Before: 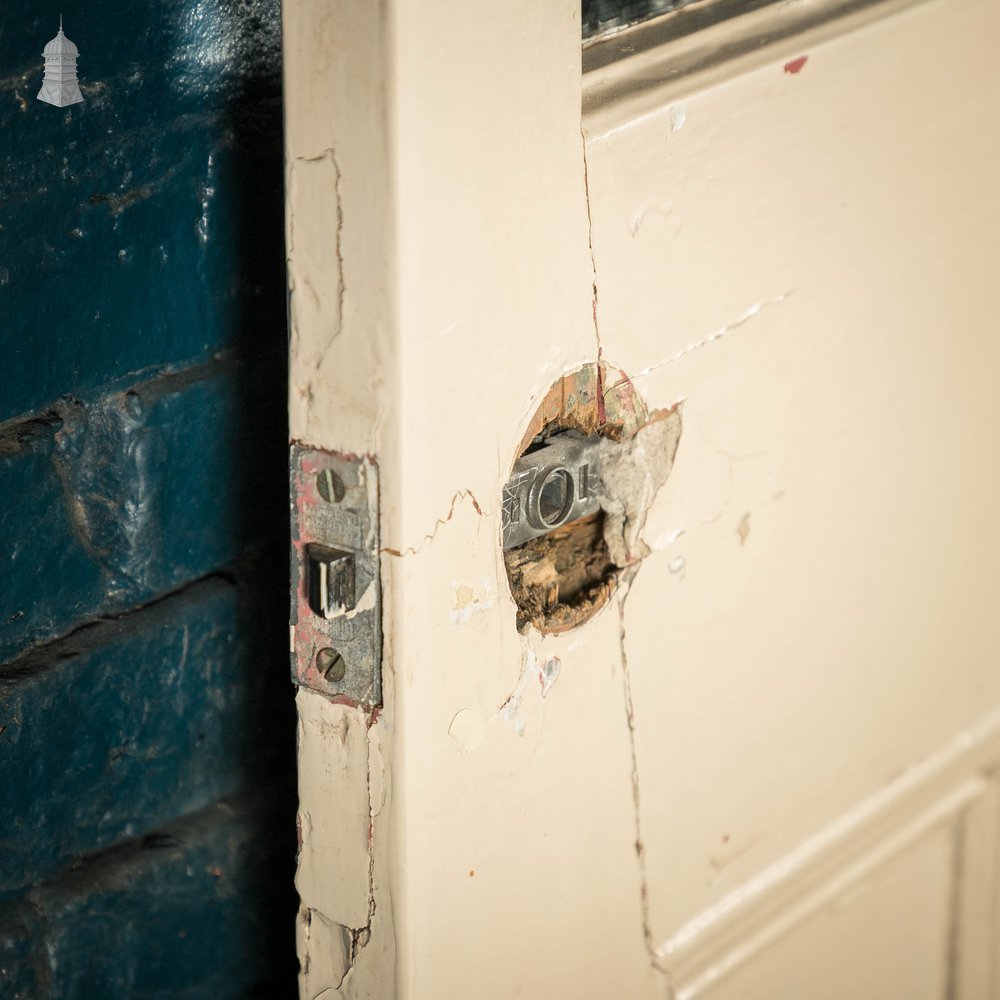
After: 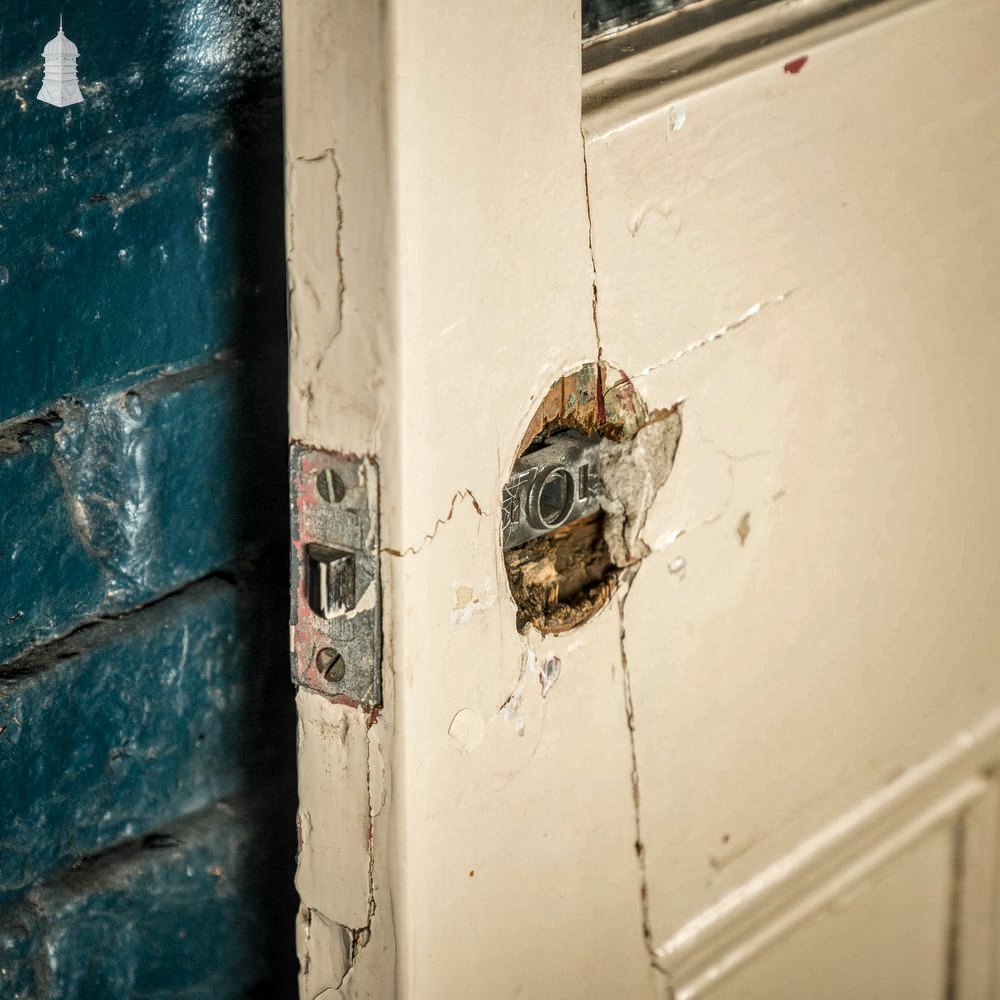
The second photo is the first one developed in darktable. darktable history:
local contrast: highlights 61%, detail 143%, midtone range 0.429
shadows and highlights: soften with gaussian
